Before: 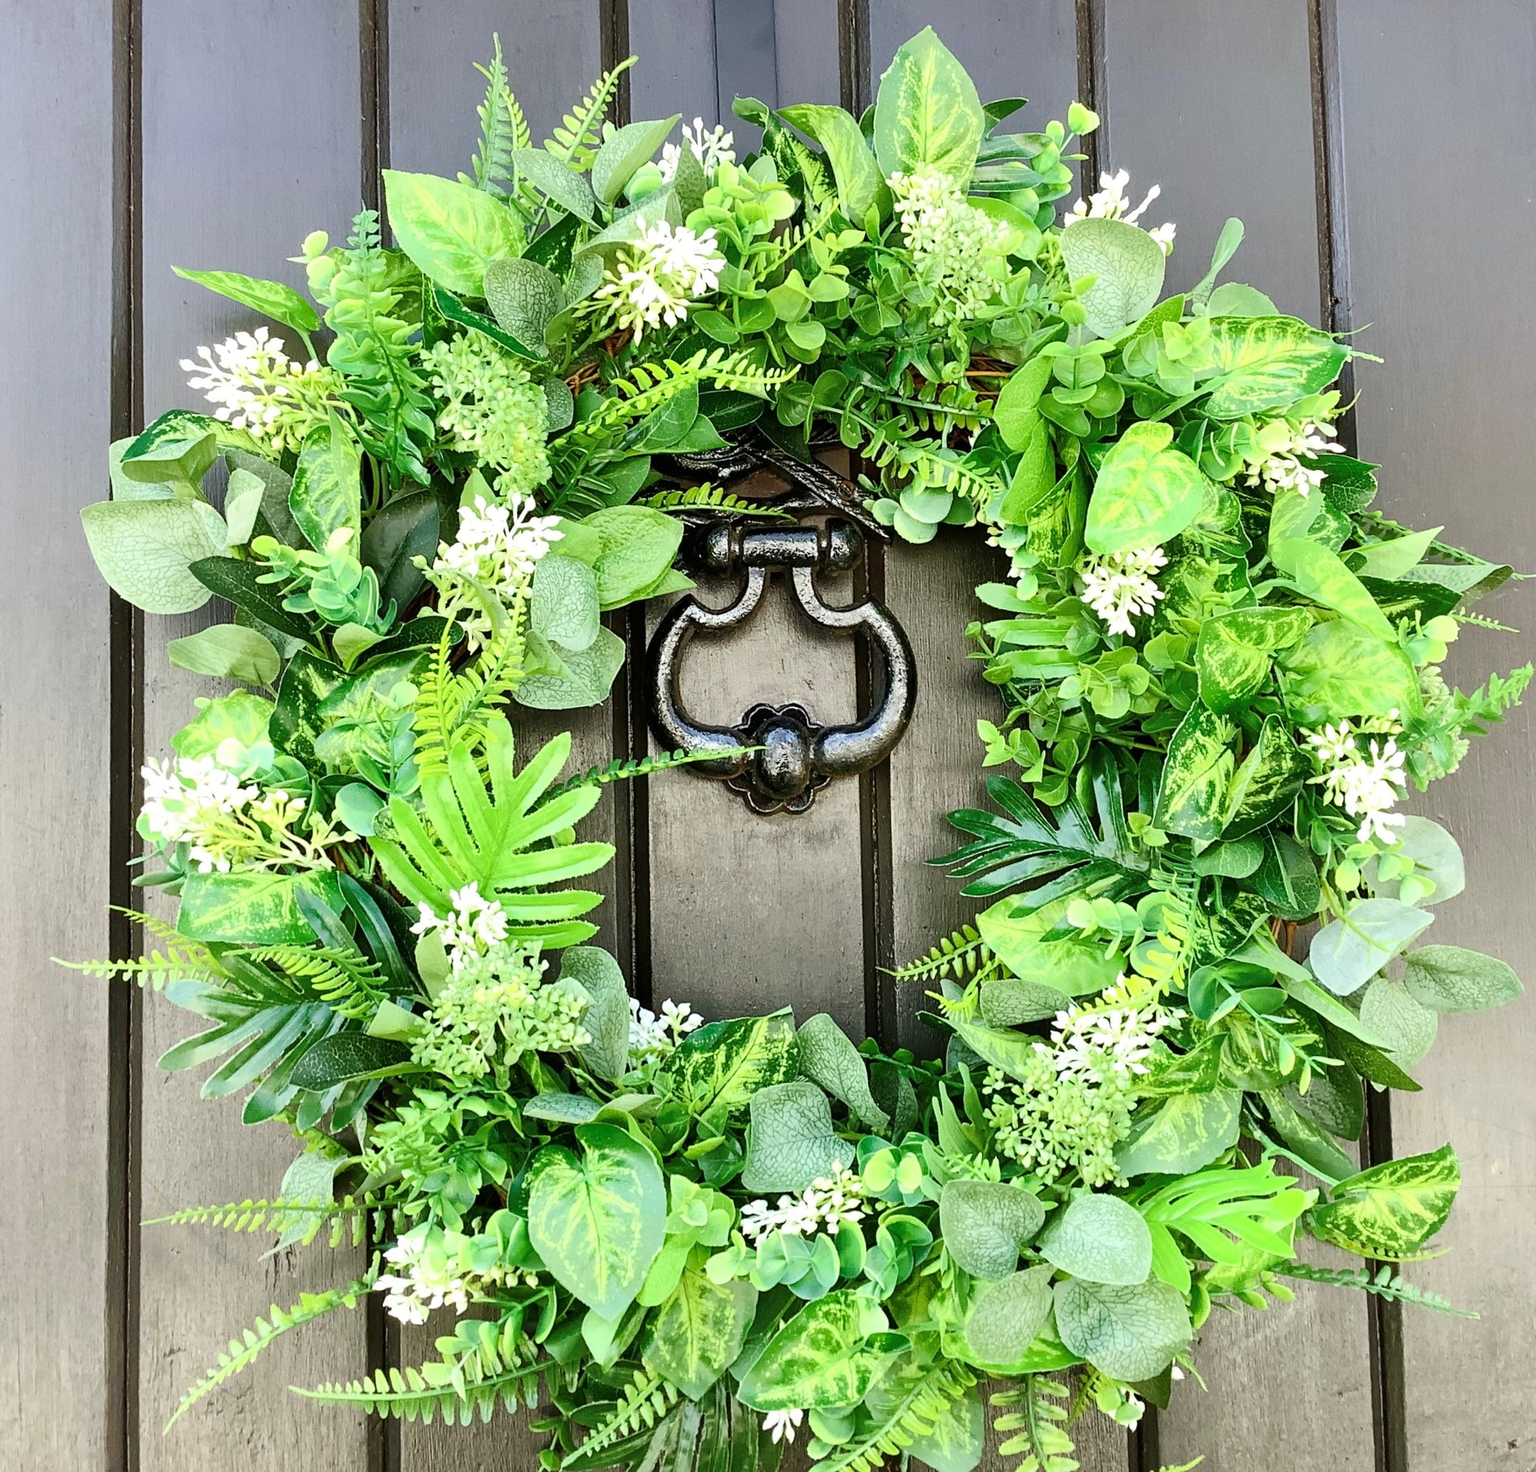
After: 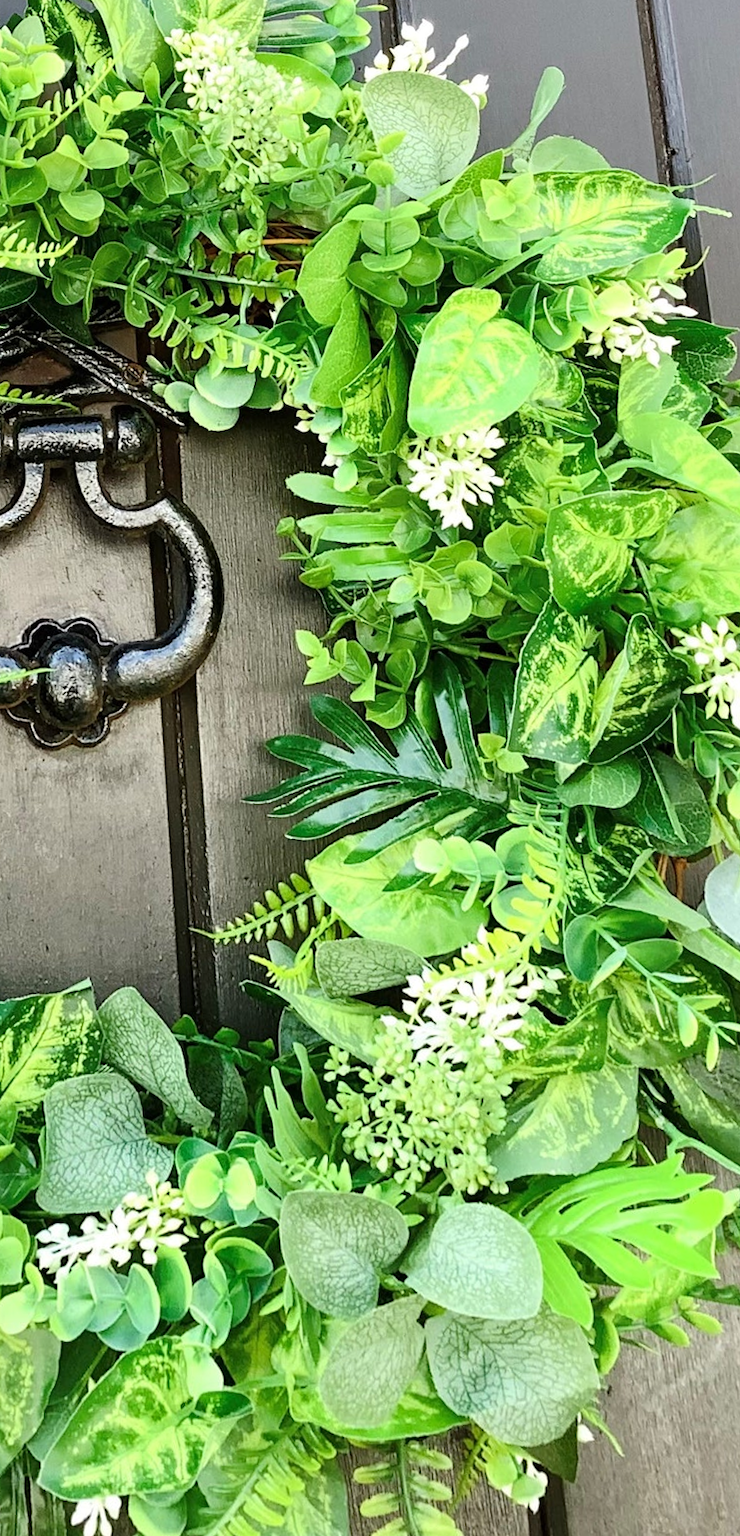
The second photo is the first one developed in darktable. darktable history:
rotate and perspective: rotation -1.68°, lens shift (vertical) -0.146, crop left 0.049, crop right 0.912, crop top 0.032, crop bottom 0.96
crop: left 47.628%, top 6.643%, right 7.874%
